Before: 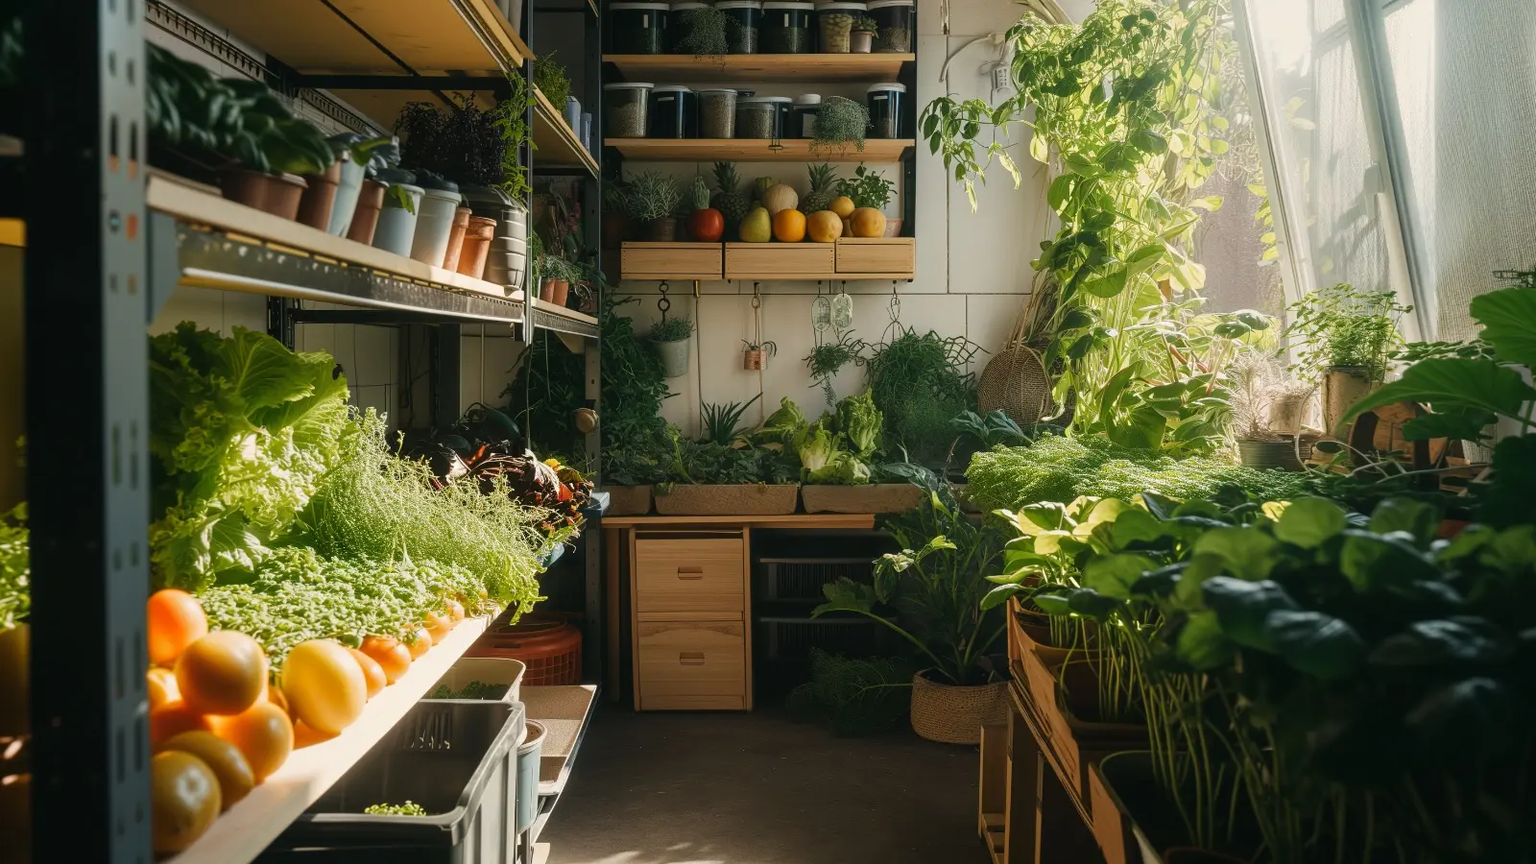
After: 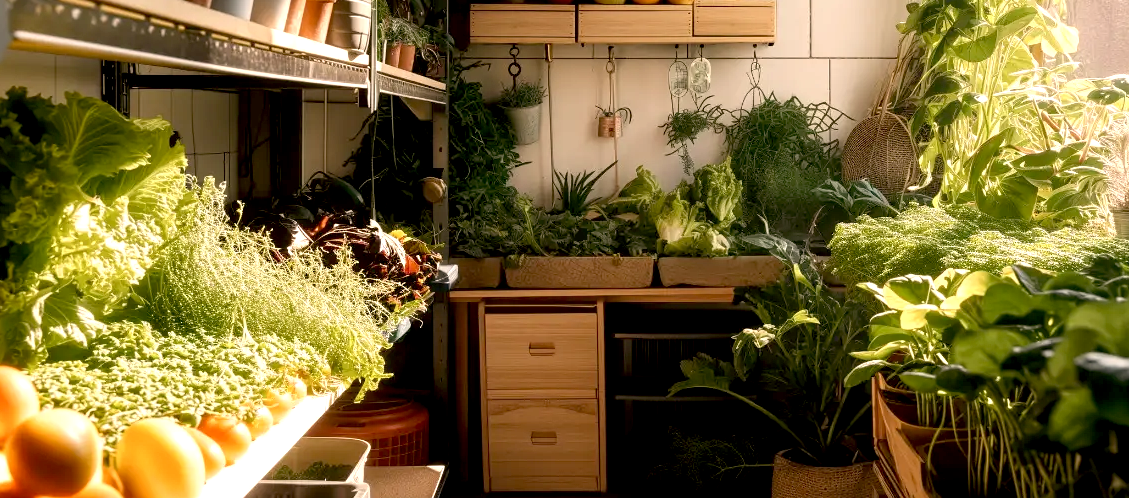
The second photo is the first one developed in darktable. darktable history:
crop: left 11.123%, top 27.61%, right 18.3%, bottom 17.034%
exposure: black level correction 0.012, exposure 0.7 EV, compensate exposure bias true, compensate highlight preservation false
color correction: highlights a* 10.21, highlights b* 9.79, shadows a* 8.61, shadows b* 7.88, saturation 0.8
